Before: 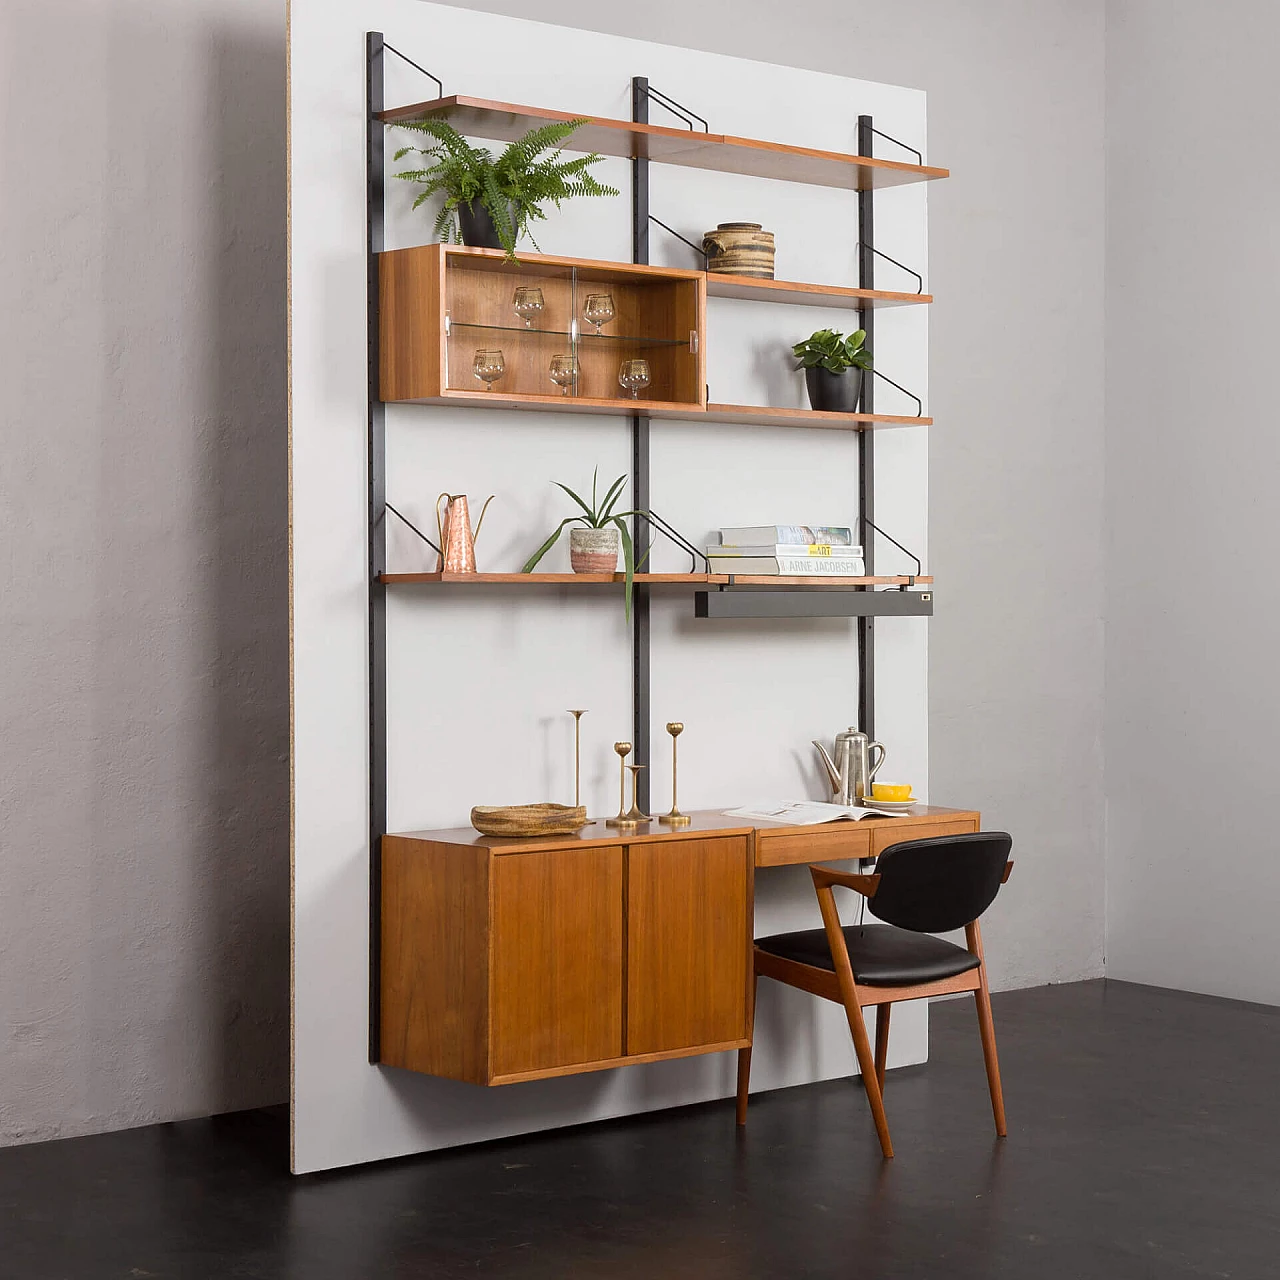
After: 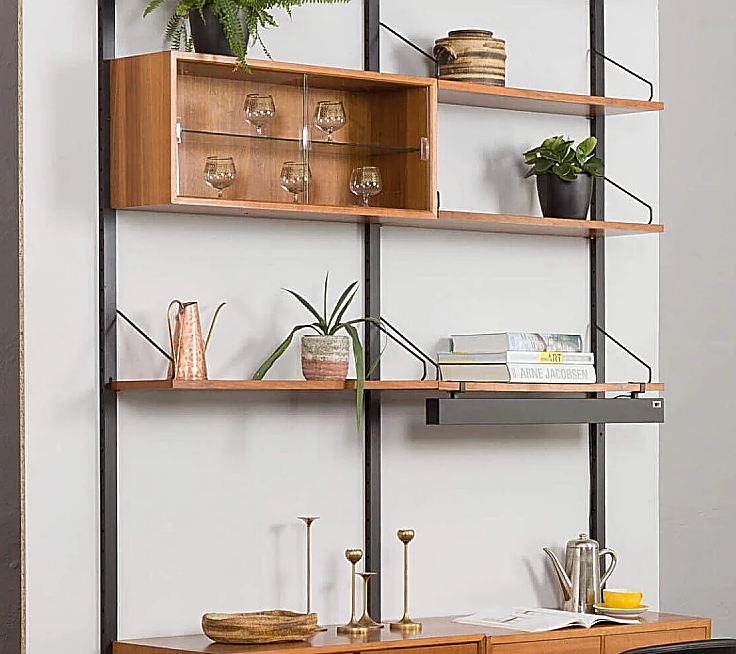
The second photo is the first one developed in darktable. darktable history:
sharpen: on, module defaults
crop: left 21.092%, top 15.155%, right 21.407%, bottom 33.681%
